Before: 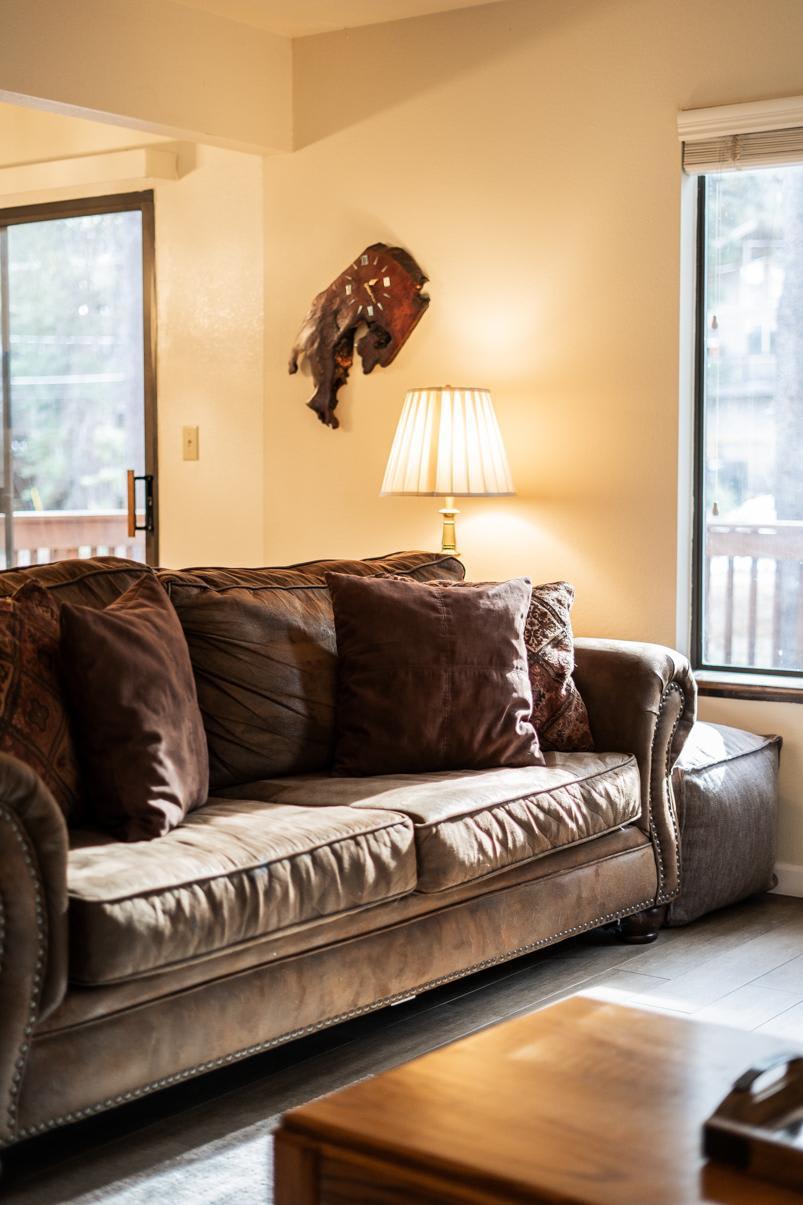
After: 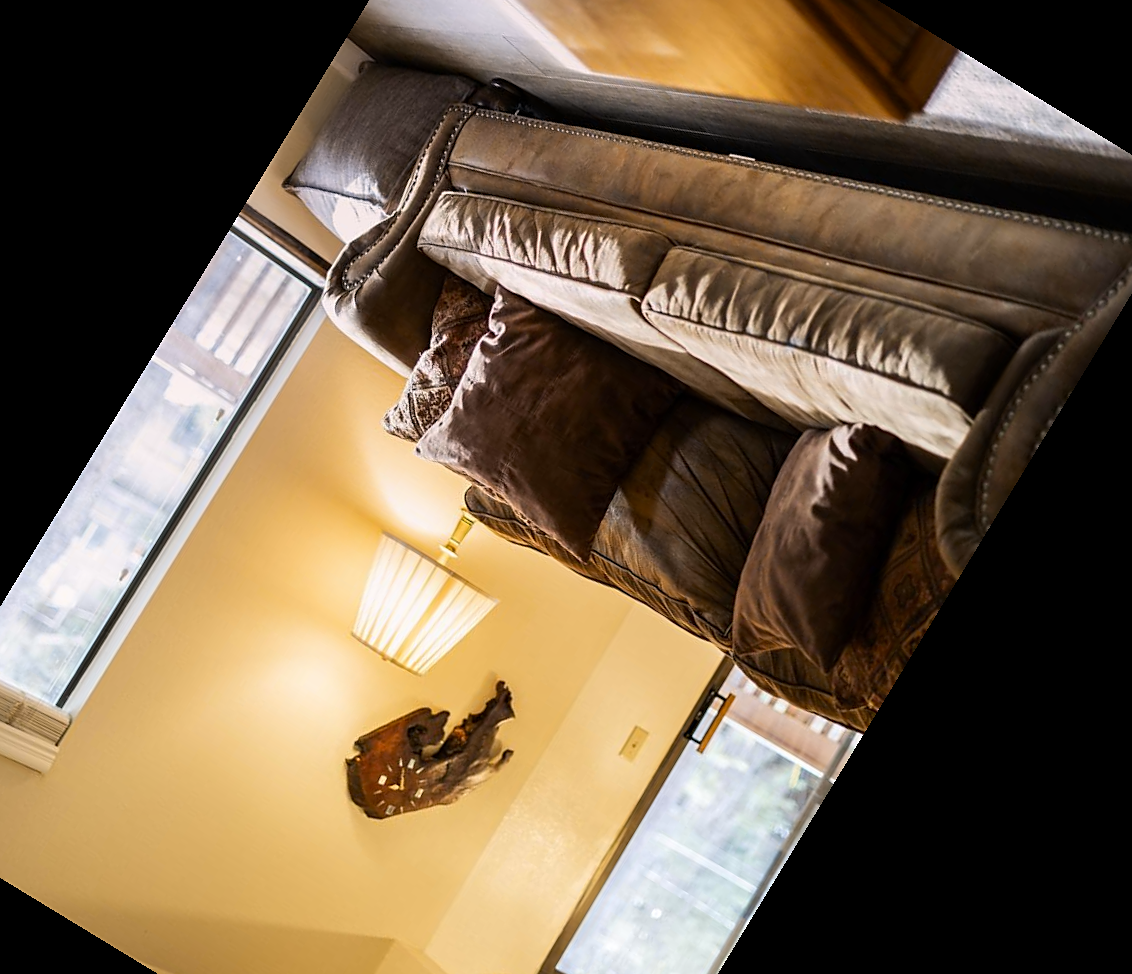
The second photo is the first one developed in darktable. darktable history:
crop and rotate: angle 148.68°, left 9.111%, top 15.603%, right 4.588%, bottom 17.041%
color contrast: green-magenta contrast 0.85, blue-yellow contrast 1.25, unbound 0
graduated density: density 0.38 EV, hardness 21%, rotation -6.11°, saturation 32%
sharpen: radius 1.864, amount 0.398, threshold 1.271
